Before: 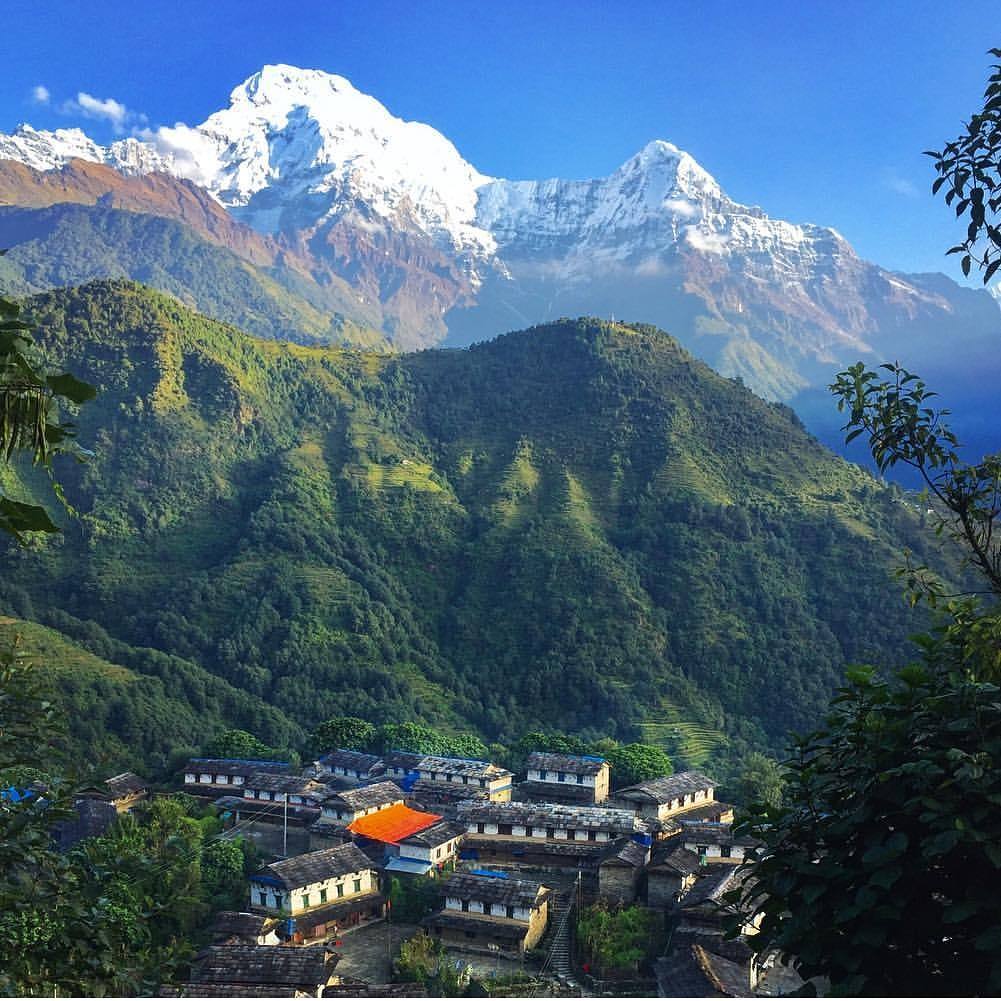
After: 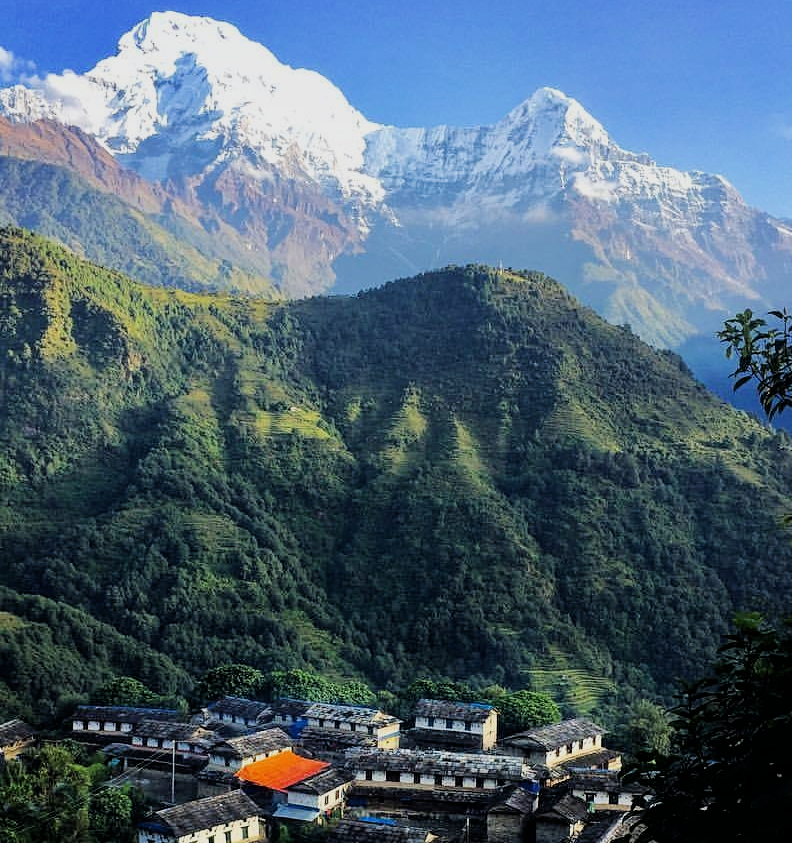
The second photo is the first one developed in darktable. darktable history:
crop: left 11.225%, top 5.381%, right 9.565%, bottom 10.314%
filmic rgb: black relative exposure -5 EV, white relative exposure 3.5 EV, hardness 3.19, contrast 1.2, highlights saturation mix -30%
